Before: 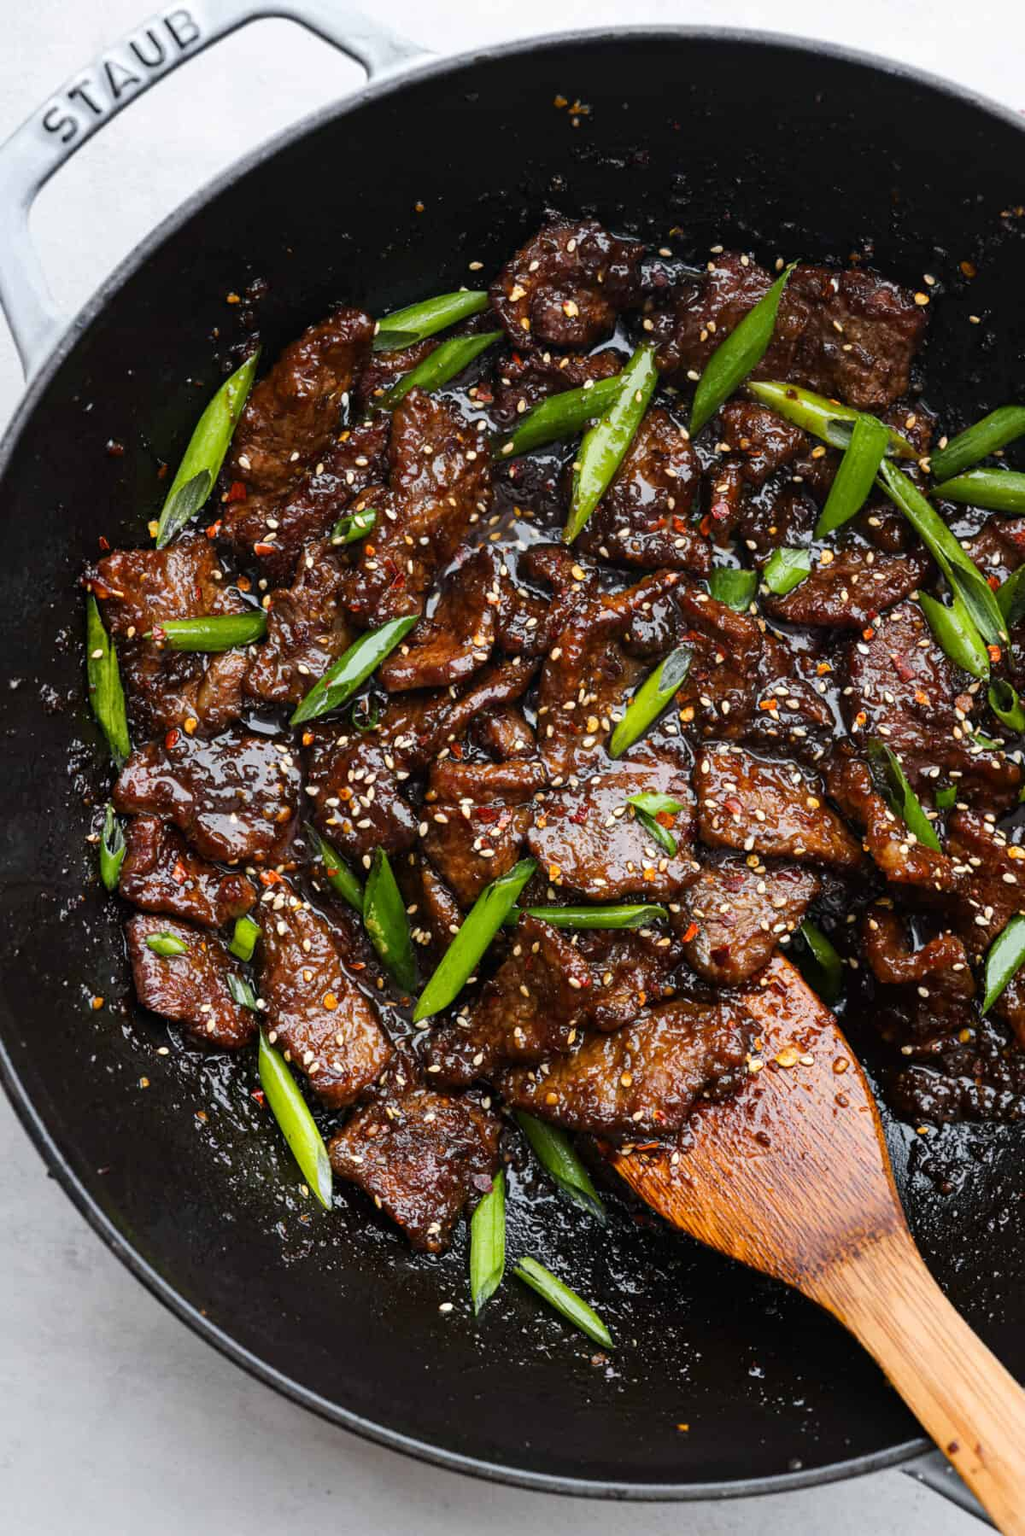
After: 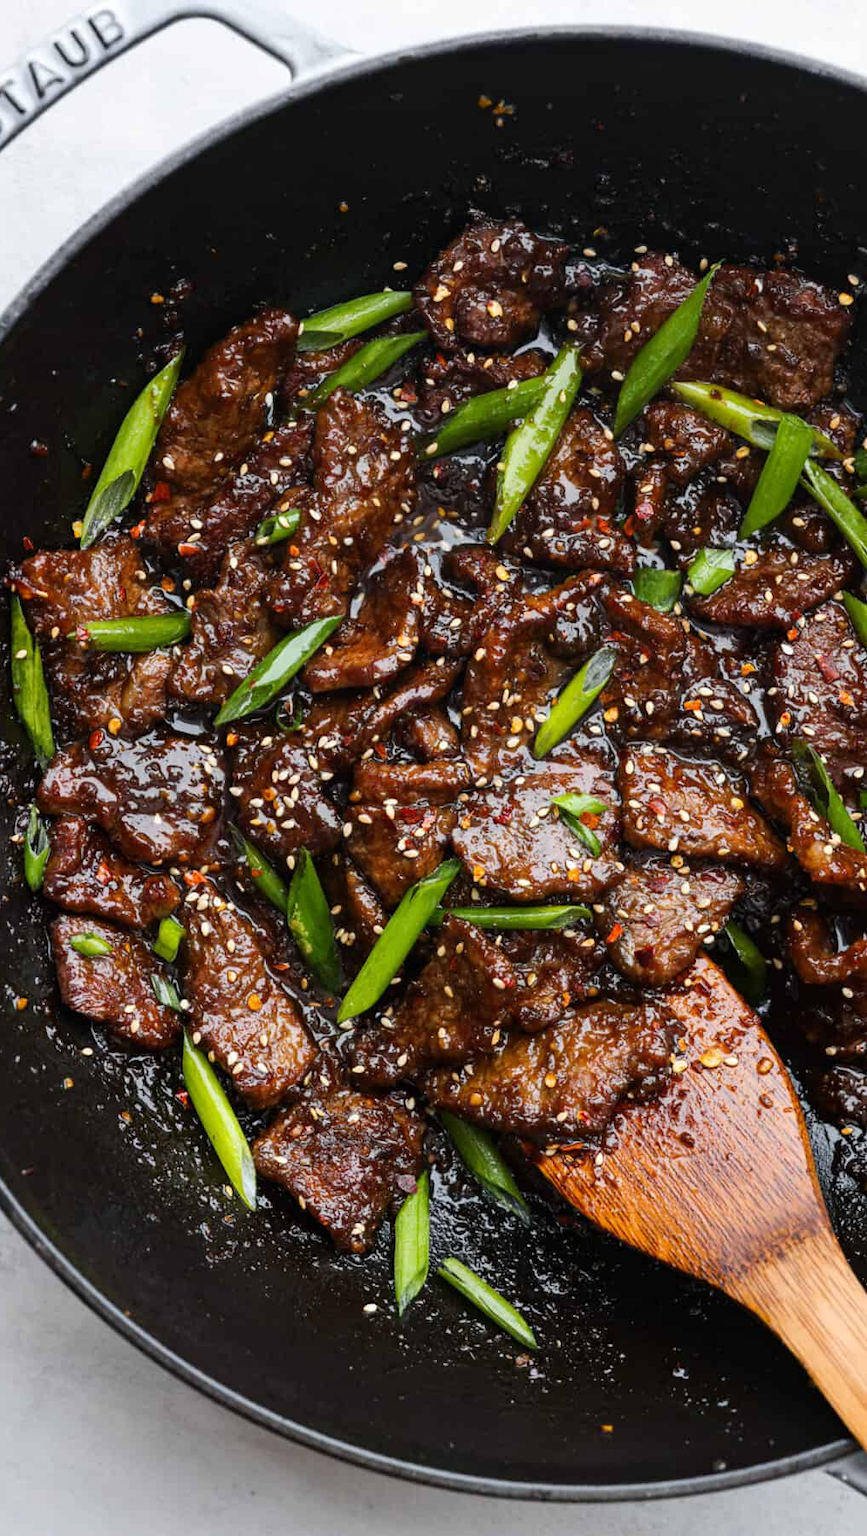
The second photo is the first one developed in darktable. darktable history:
crop: left 7.464%, right 7.85%
